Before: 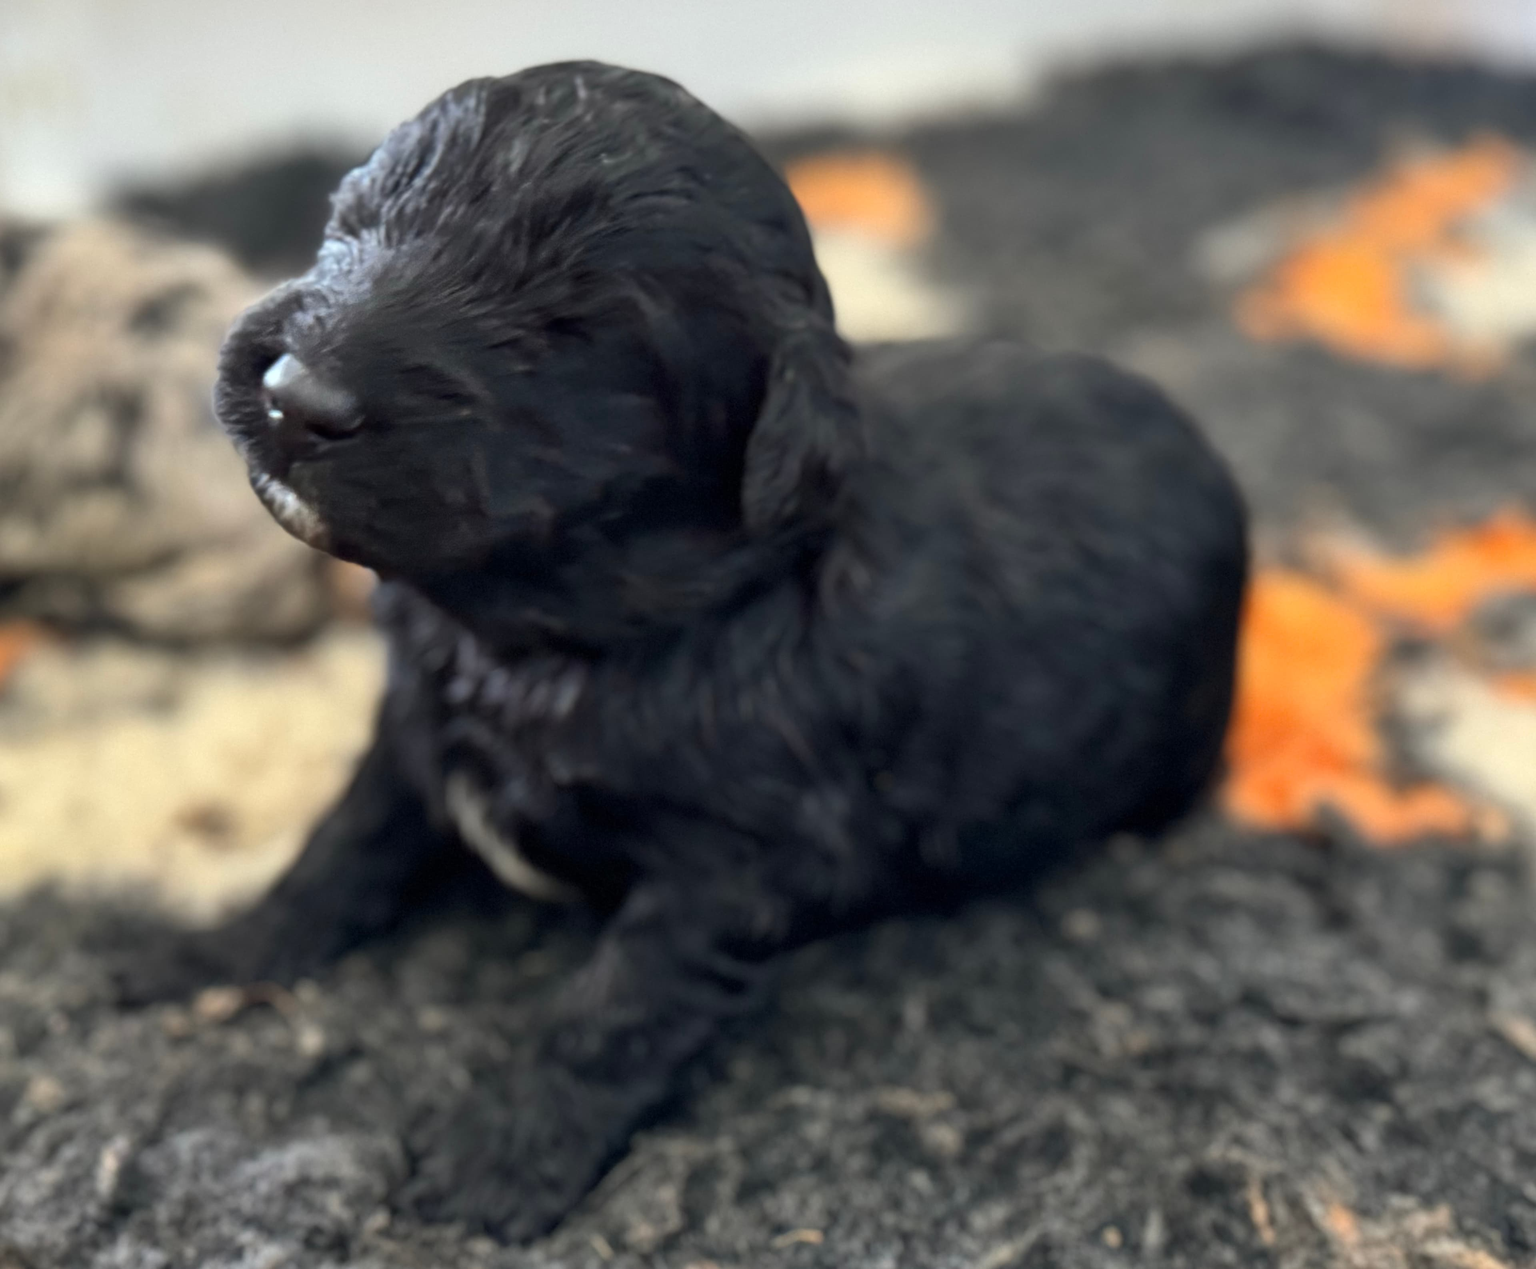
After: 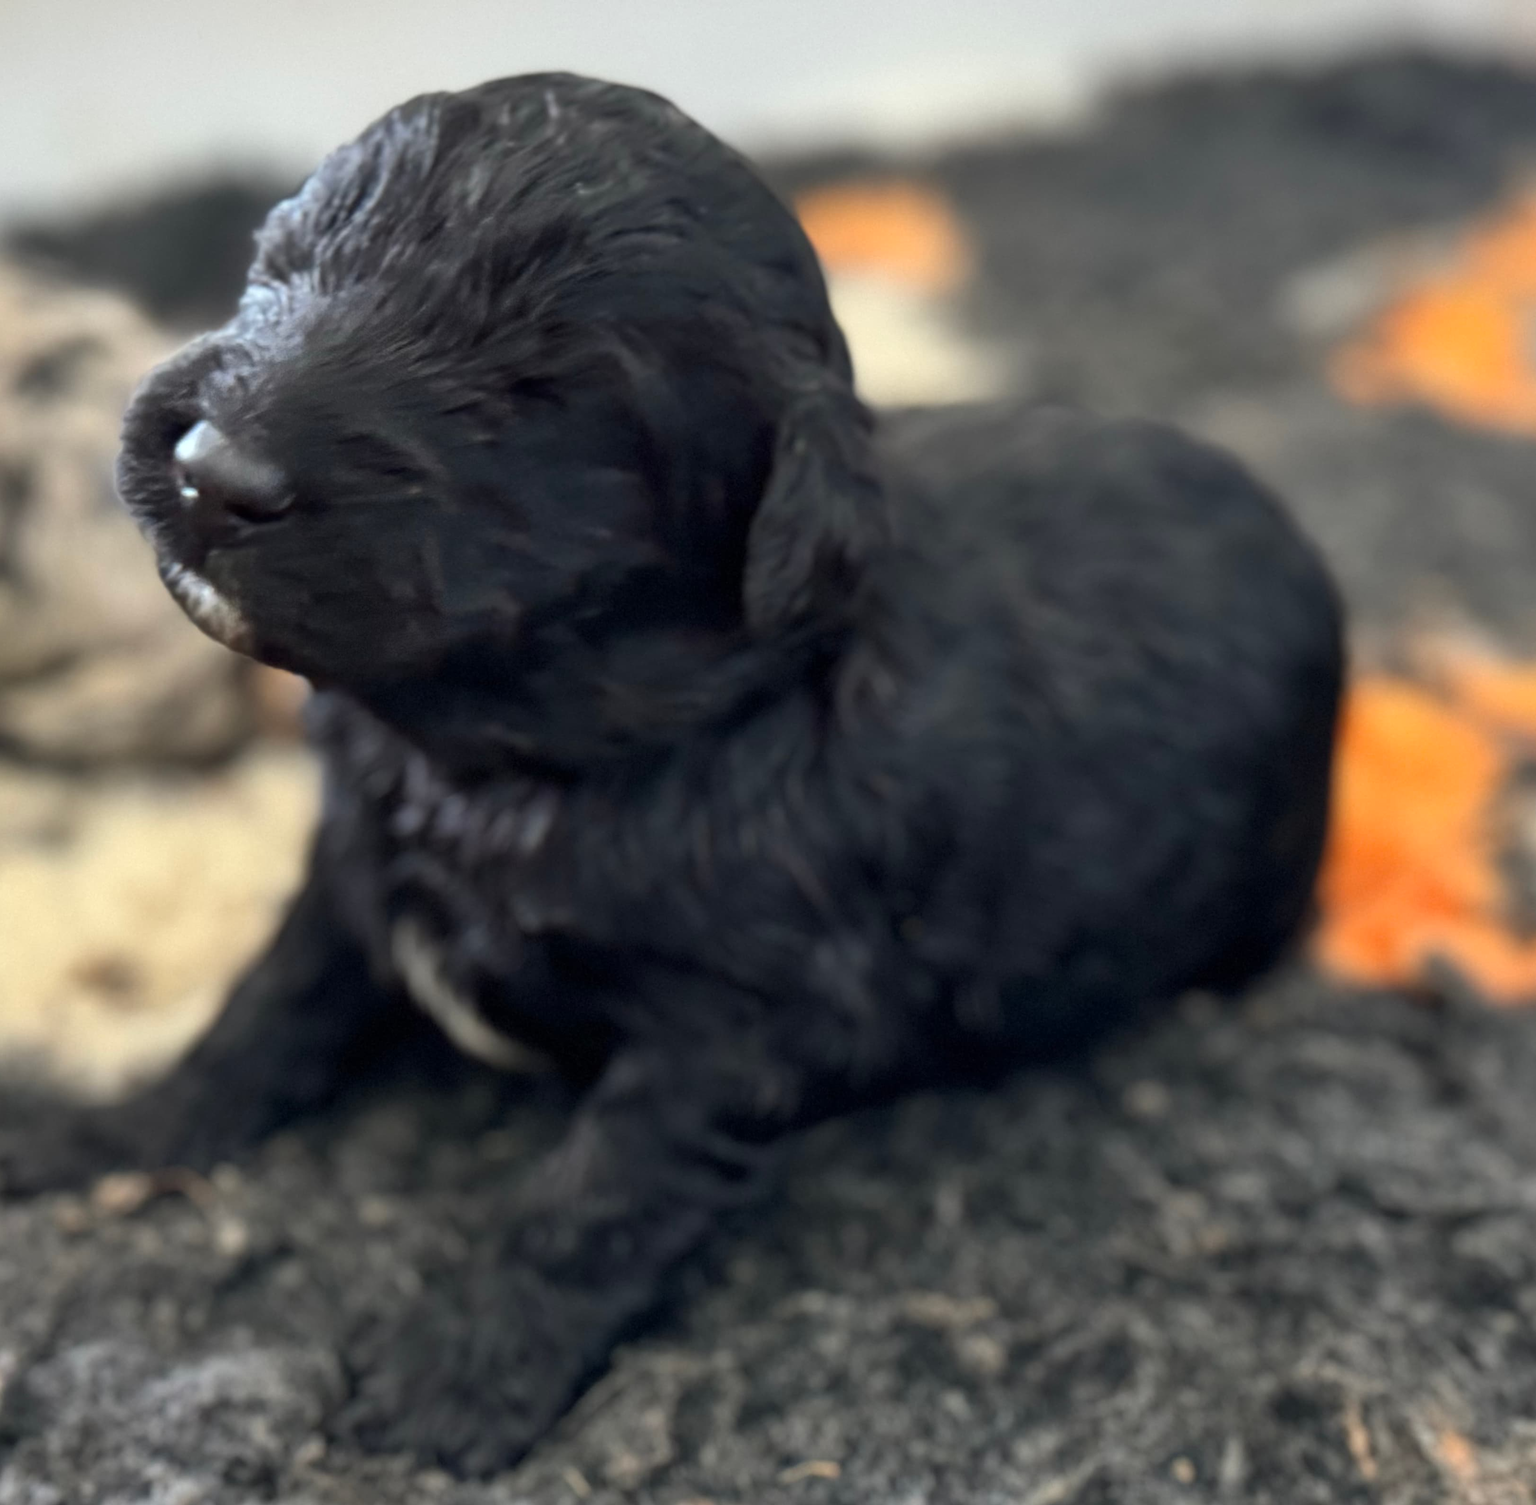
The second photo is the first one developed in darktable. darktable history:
tone equalizer: on, module defaults
crop: left 7.598%, right 7.873%
